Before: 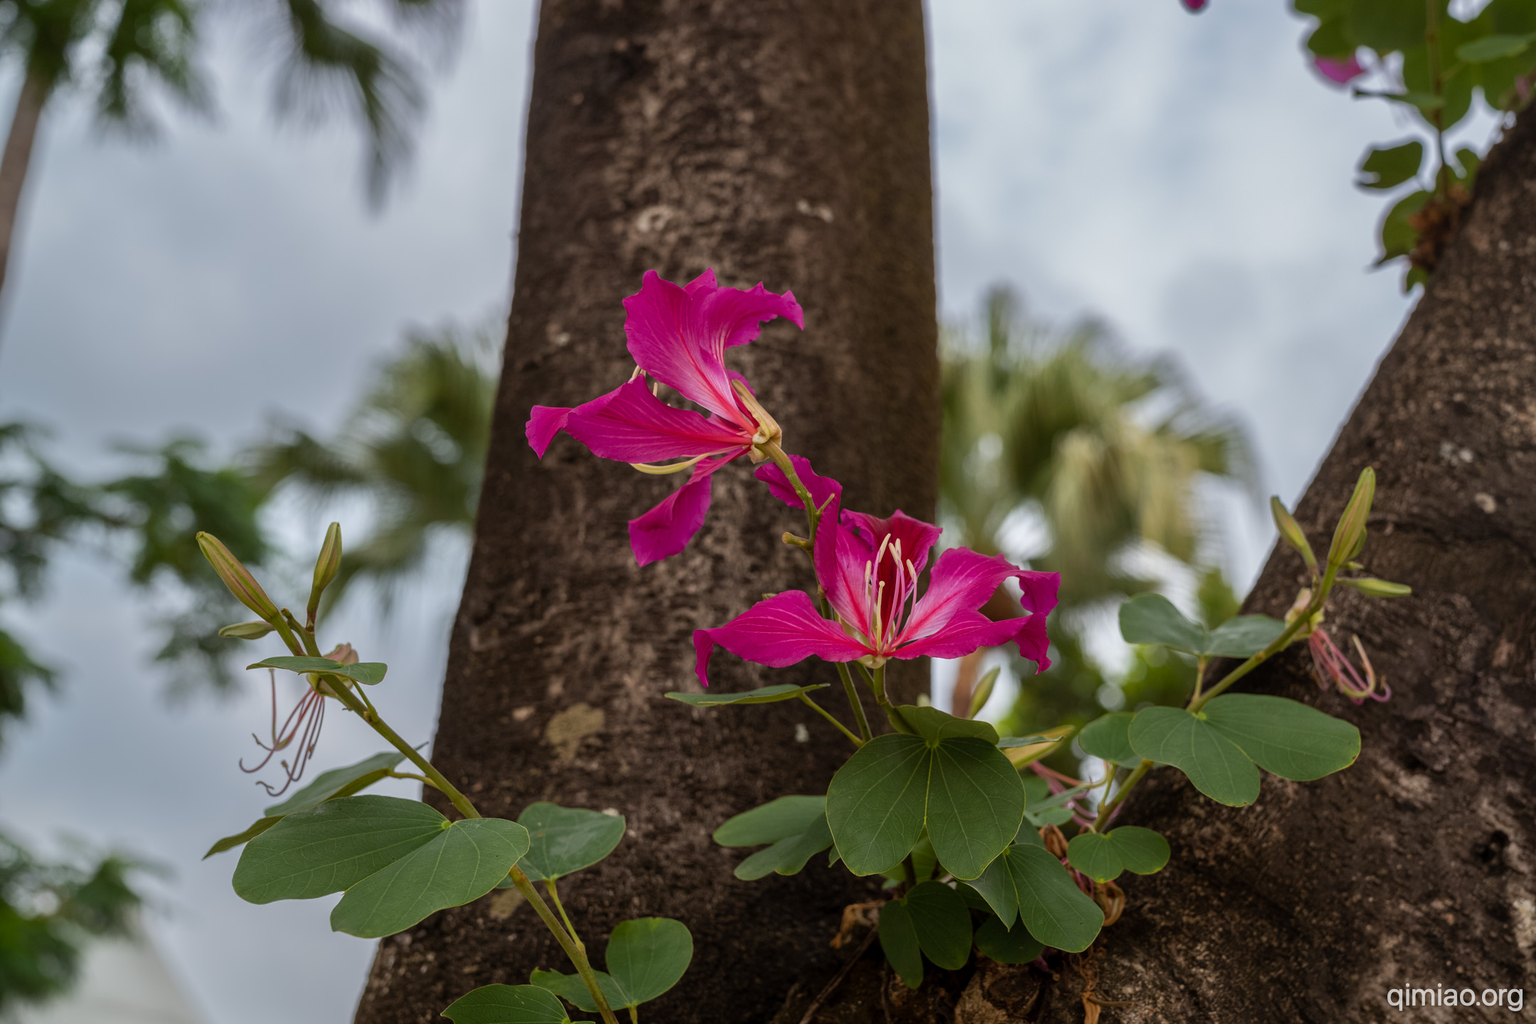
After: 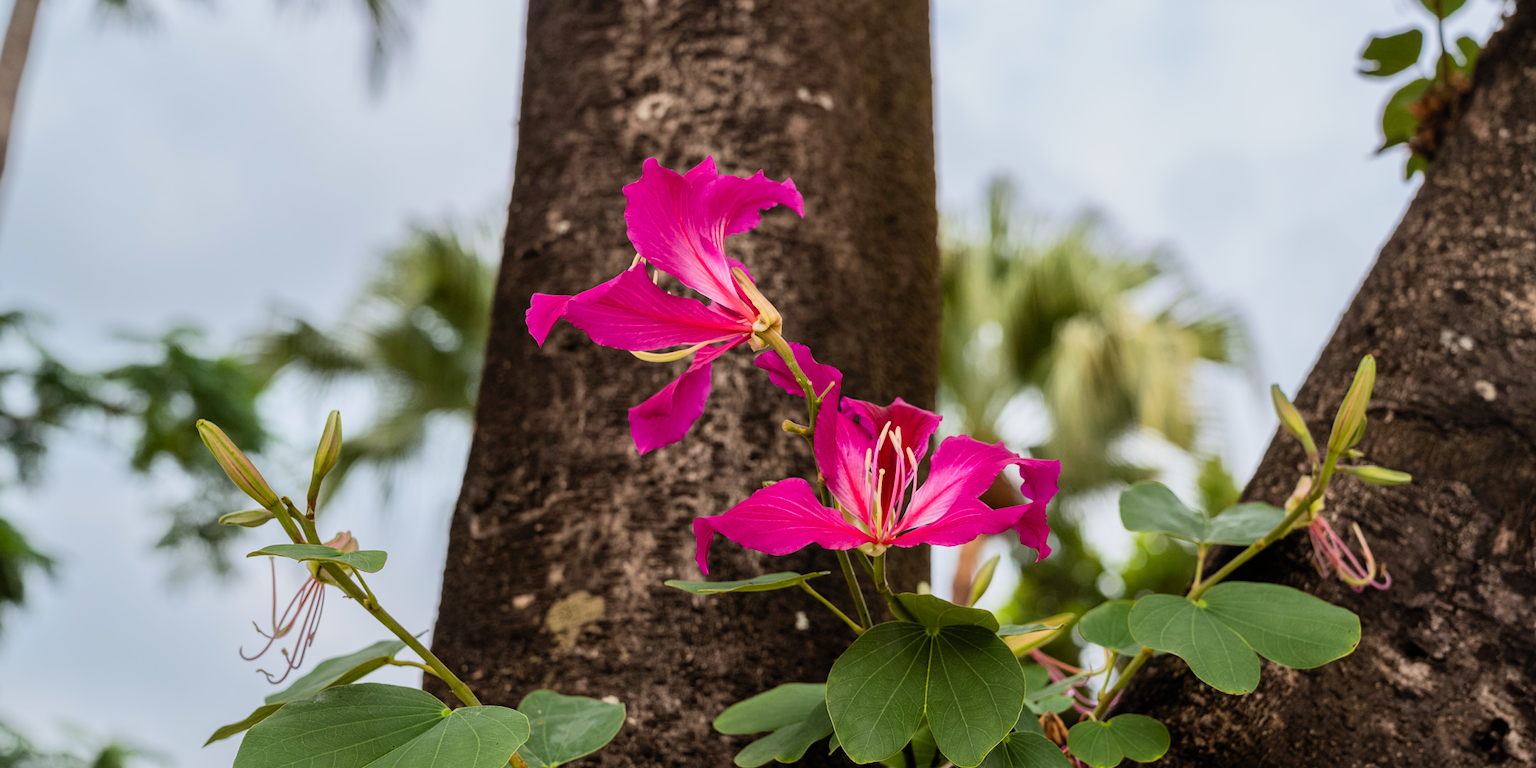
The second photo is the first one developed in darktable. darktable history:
filmic rgb: black relative exposure -7.65 EV, white relative exposure 4.56 EV, hardness 3.61
contrast brightness saturation: contrast 0.203, brightness 0.155, saturation 0.218
crop: top 11.029%, bottom 13.919%
exposure: black level correction 0.001, compensate exposure bias true, compensate highlight preservation false
